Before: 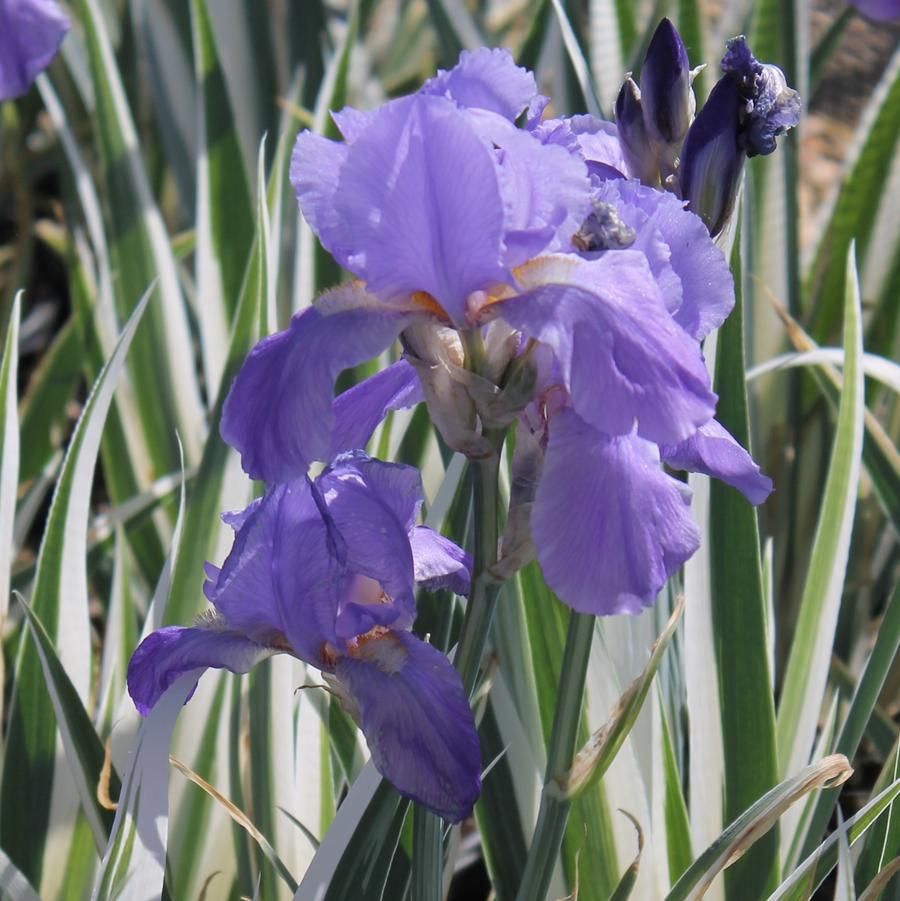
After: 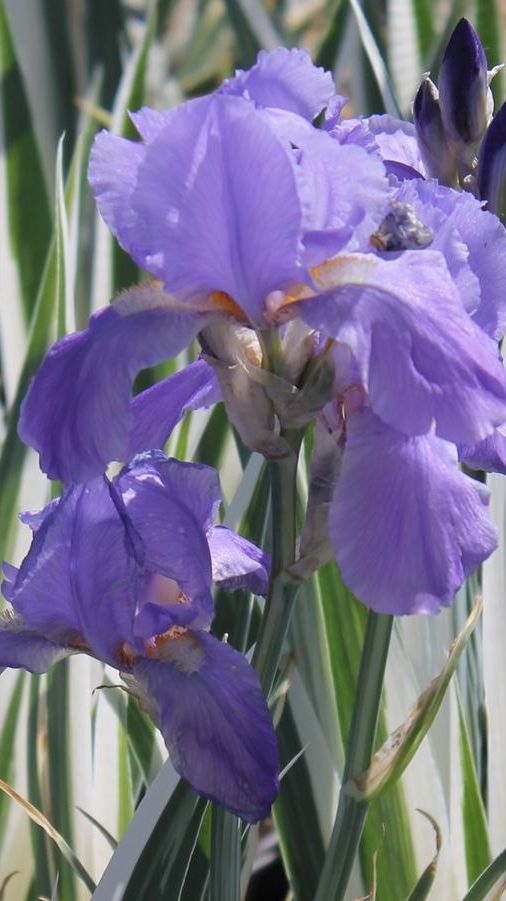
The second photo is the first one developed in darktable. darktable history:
crop and rotate: left 22.516%, right 21.234%
